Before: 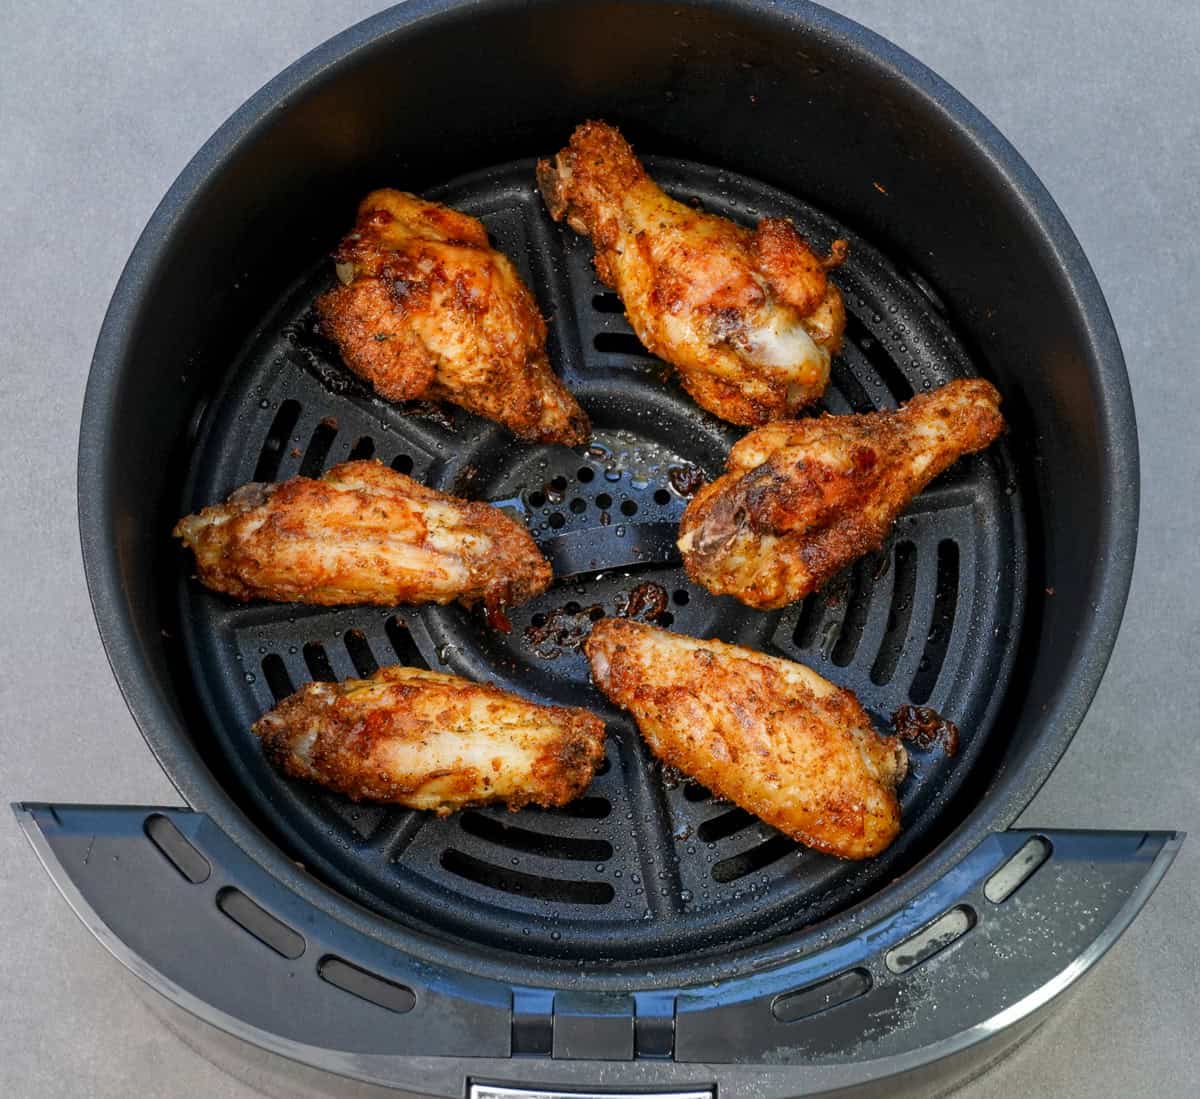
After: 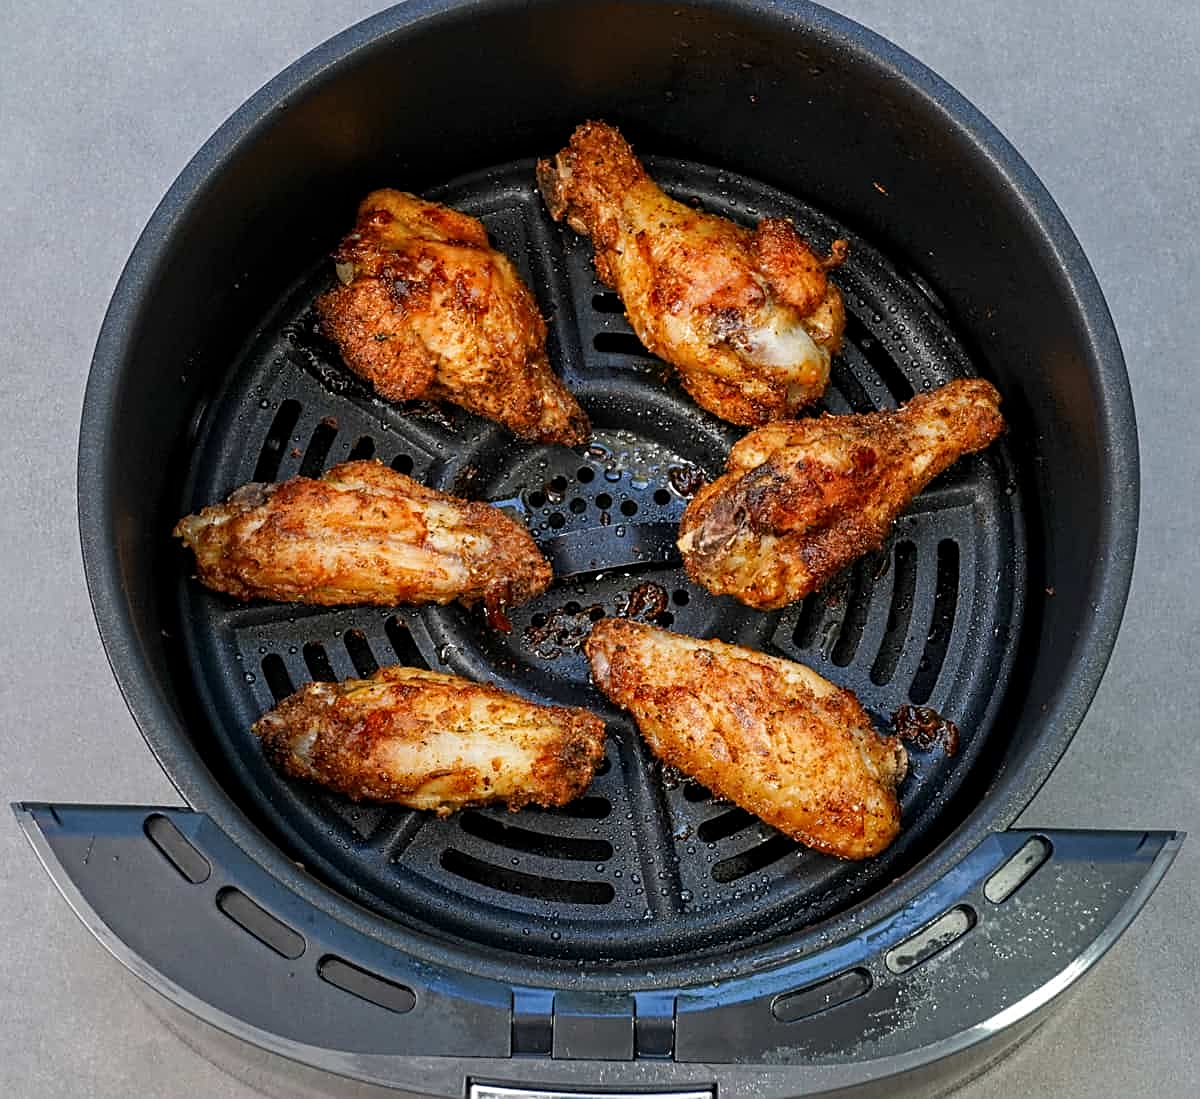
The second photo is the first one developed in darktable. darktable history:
contrast equalizer: octaves 7, y [[0.502, 0.505, 0.512, 0.529, 0.564, 0.588], [0.5 ×6], [0.502, 0.505, 0.512, 0.529, 0.564, 0.588], [0, 0.001, 0.001, 0.004, 0.008, 0.011], [0, 0.001, 0.001, 0.004, 0.008, 0.011]], mix 0.596
sharpen: on, module defaults
